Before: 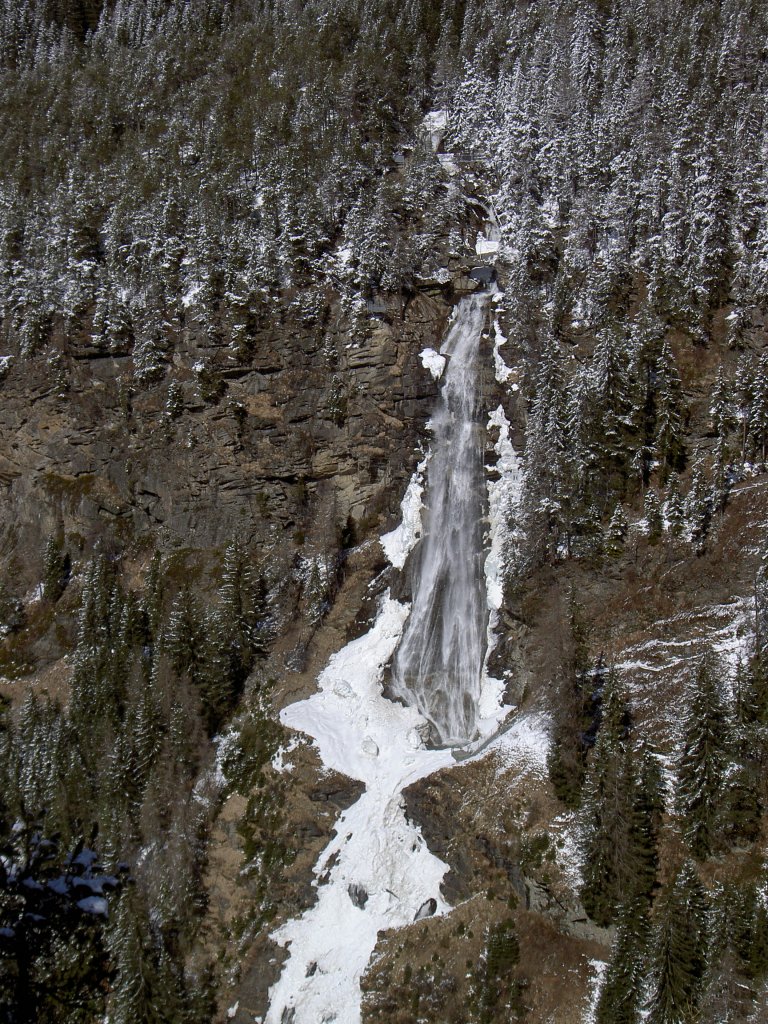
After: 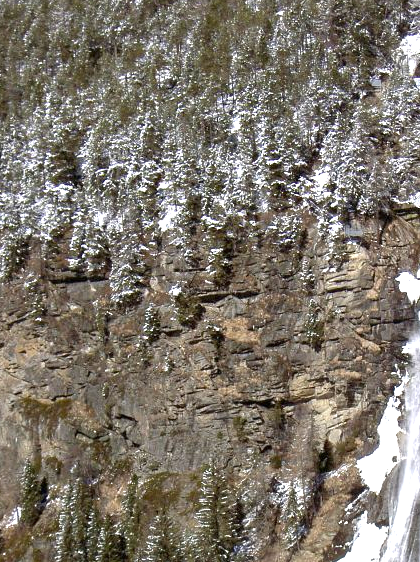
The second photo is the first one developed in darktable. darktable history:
exposure: black level correction 0, exposure 1.6 EV, compensate exposure bias true, compensate highlight preservation false
crop and rotate: left 3.047%, top 7.509%, right 42.236%, bottom 37.598%
rotate and perspective: automatic cropping original format, crop left 0, crop top 0
